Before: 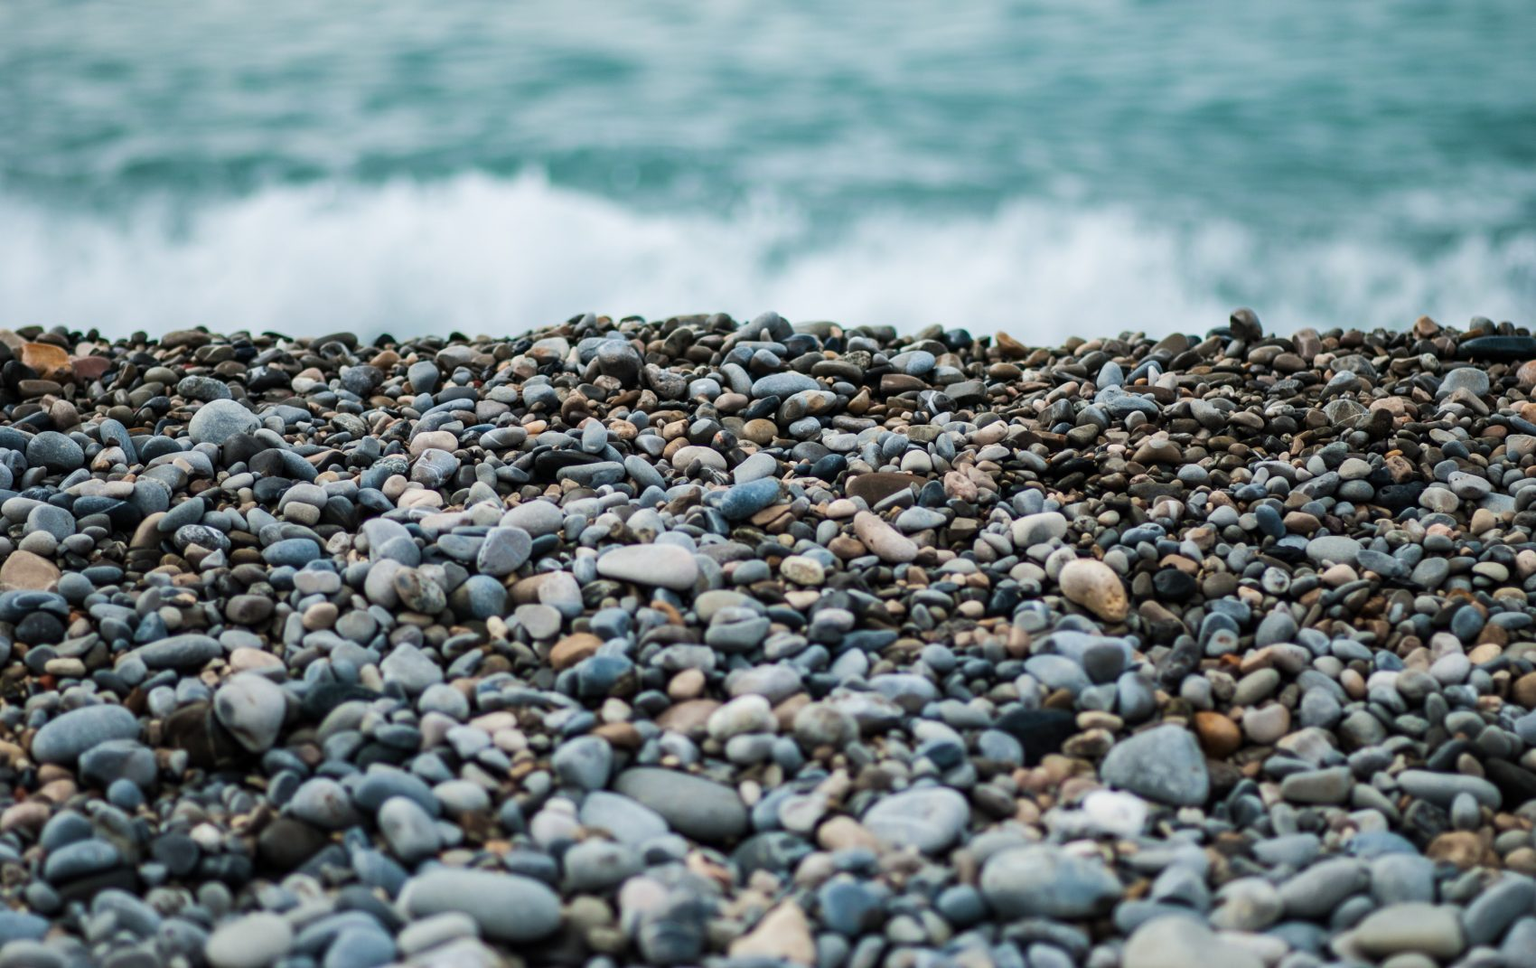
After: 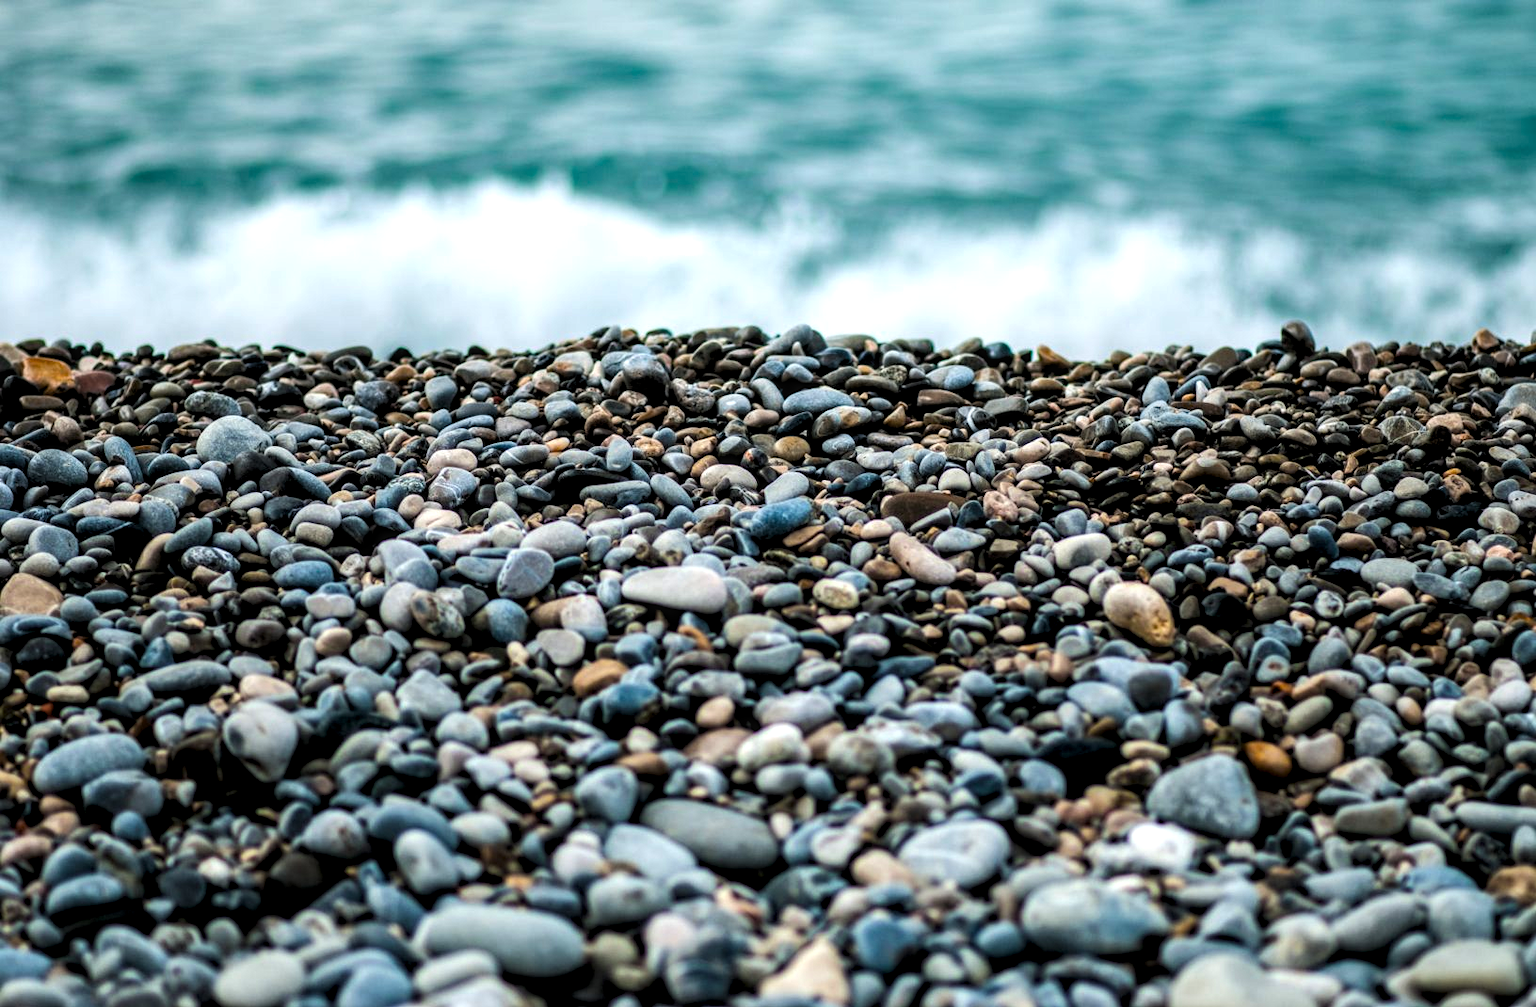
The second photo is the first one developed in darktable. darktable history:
local contrast: highlights 63%, detail 143%, midtone range 0.434
levels: levels [0.052, 0.496, 0.908]
color balance rgb: global offset › luminance -0.482%, linear chroma grading › global chroma 6.23%, perceptual saturation grading › global saturation 25.662%
crop: right 3.976%, bottom 0.032%
